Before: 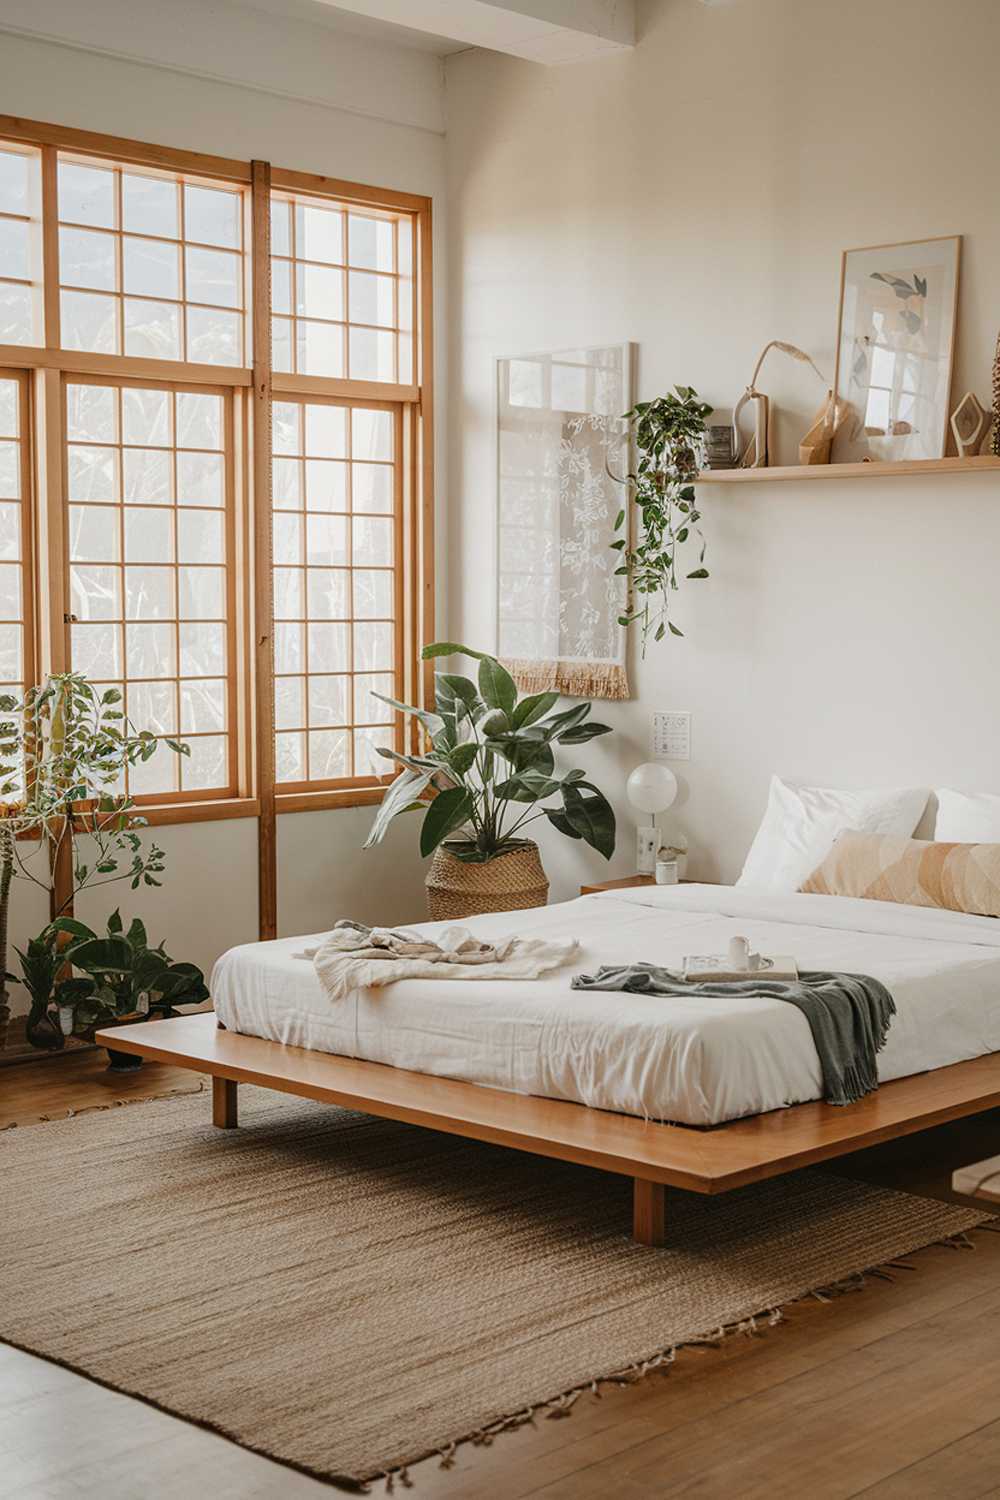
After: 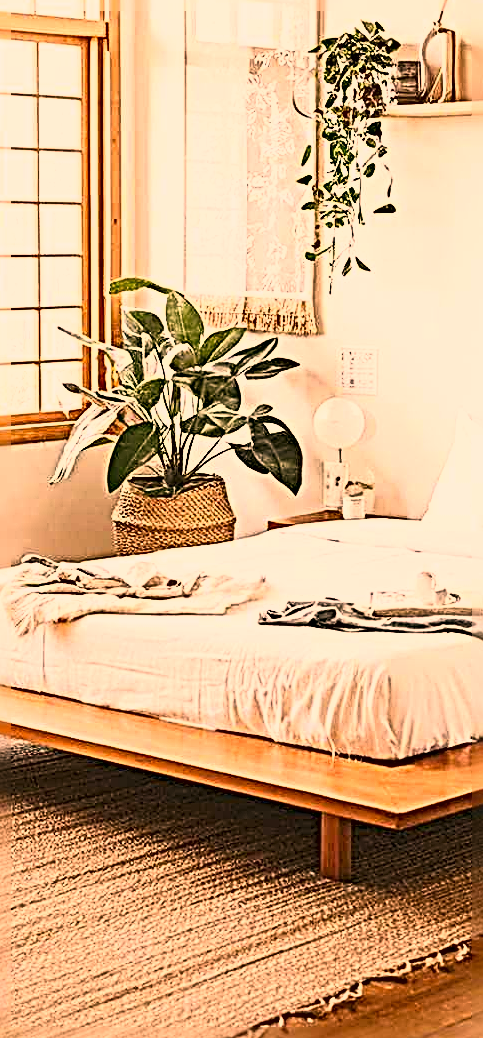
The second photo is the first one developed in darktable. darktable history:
crop: left 31.307%, top 24.394%, right 20.306%, bottom 6.377%
exposure: exposure 0.656 EV, compensate highlight preservation false
contrast brightness saturation: contrast 0.199, brightness 0.161, saturation 0.219
sharpen: radius 4.039, amount 1.991
shadows and highlights: shadows 1.43, highlights 38.25
color correction: highlights a* 22.58, highlights b* 21.6
